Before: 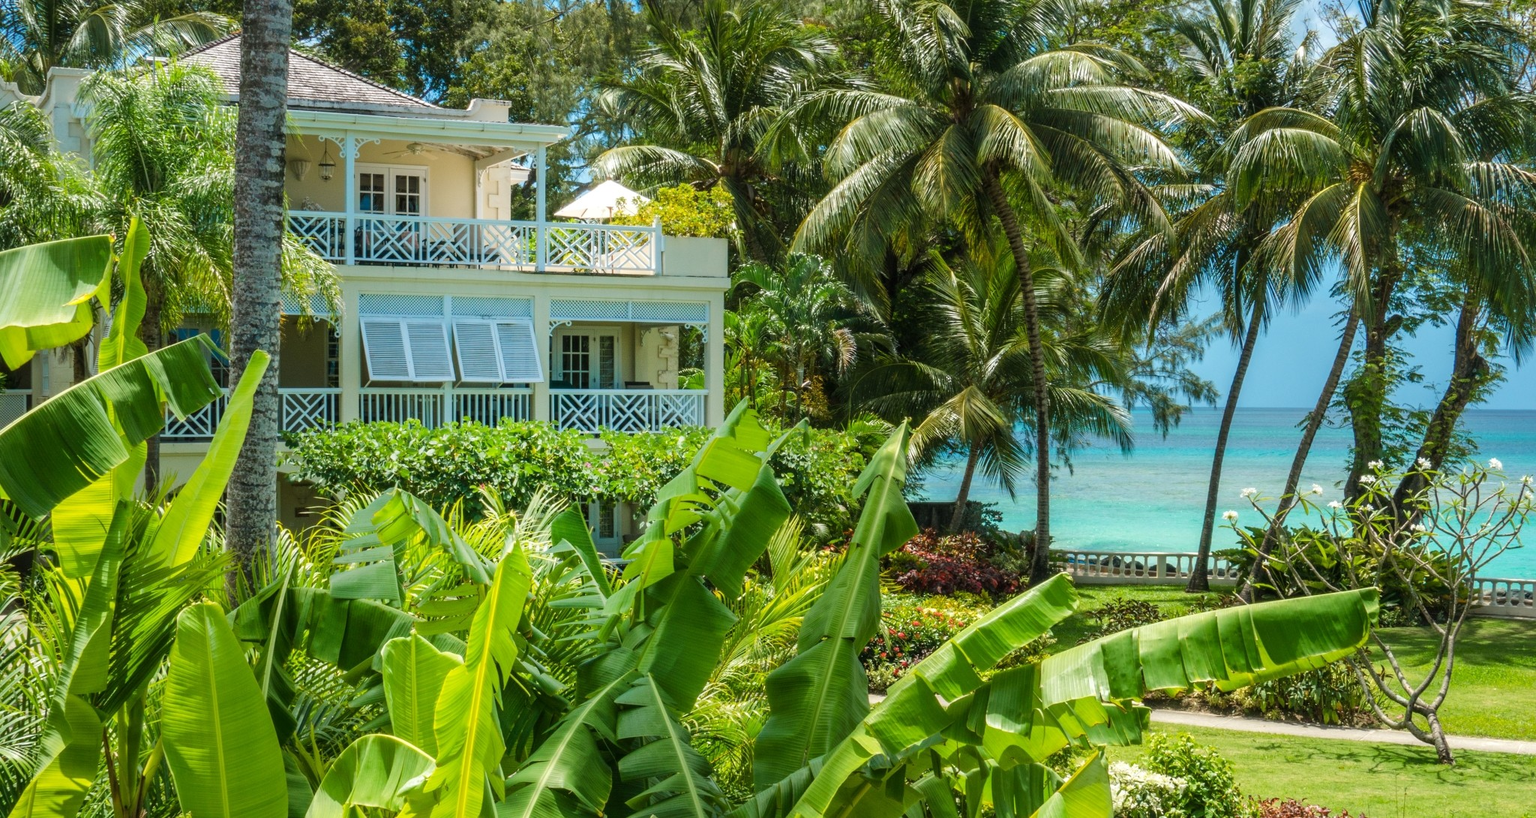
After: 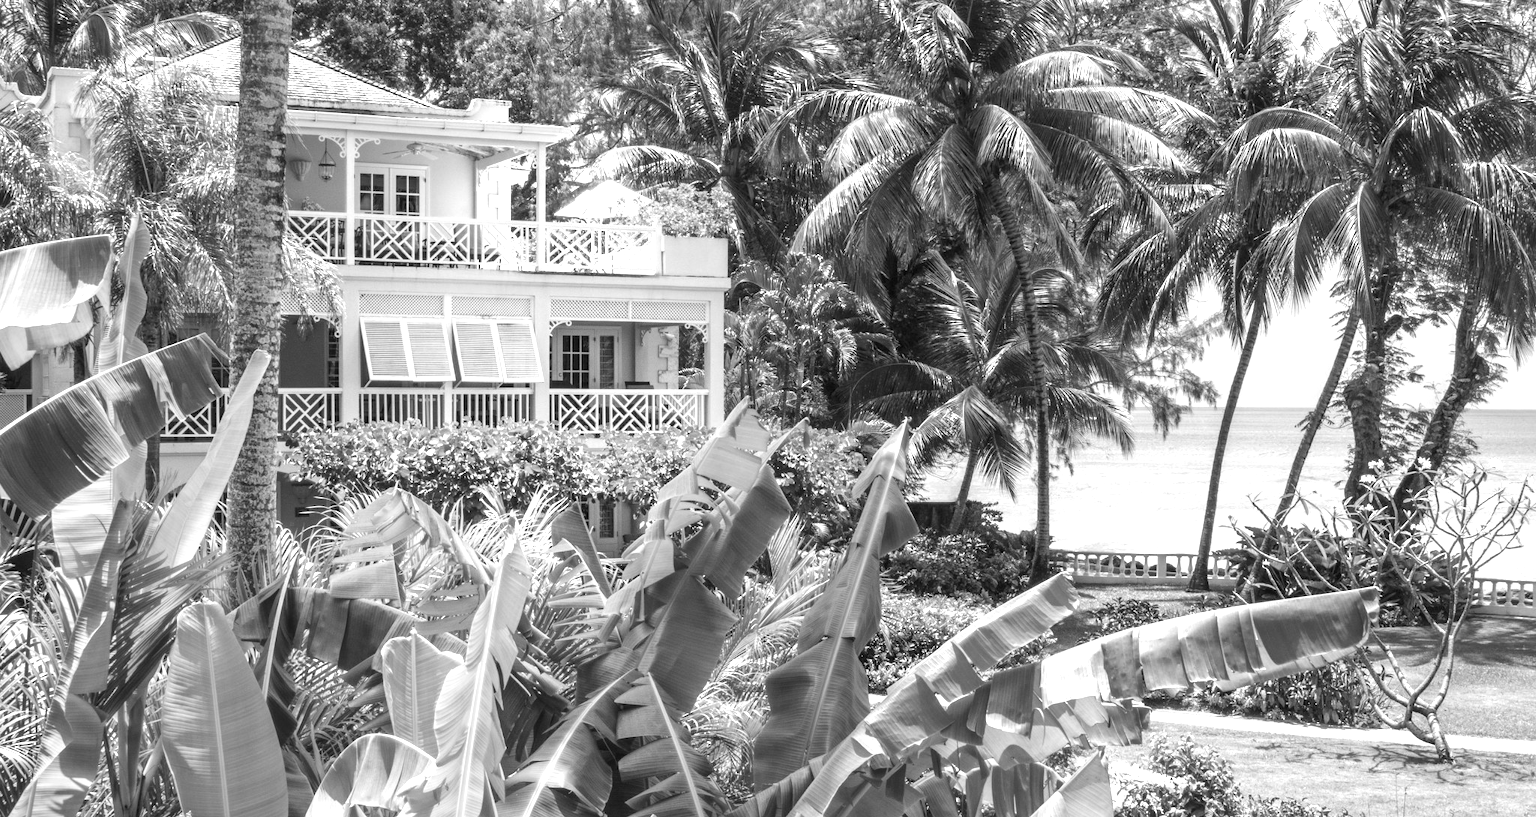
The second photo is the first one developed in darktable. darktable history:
exposure: black level correction 0, exposure 1.2 EV, compensate exposure bias true, compensate highlight preservation false
color calibration: output gray [0.22, 0.42, 0.37, 0], gray › normalize channels true, illuminant same as pipeline (D50), adaptation XYZ, x 0.346, y 0.359, gamut compression 0
